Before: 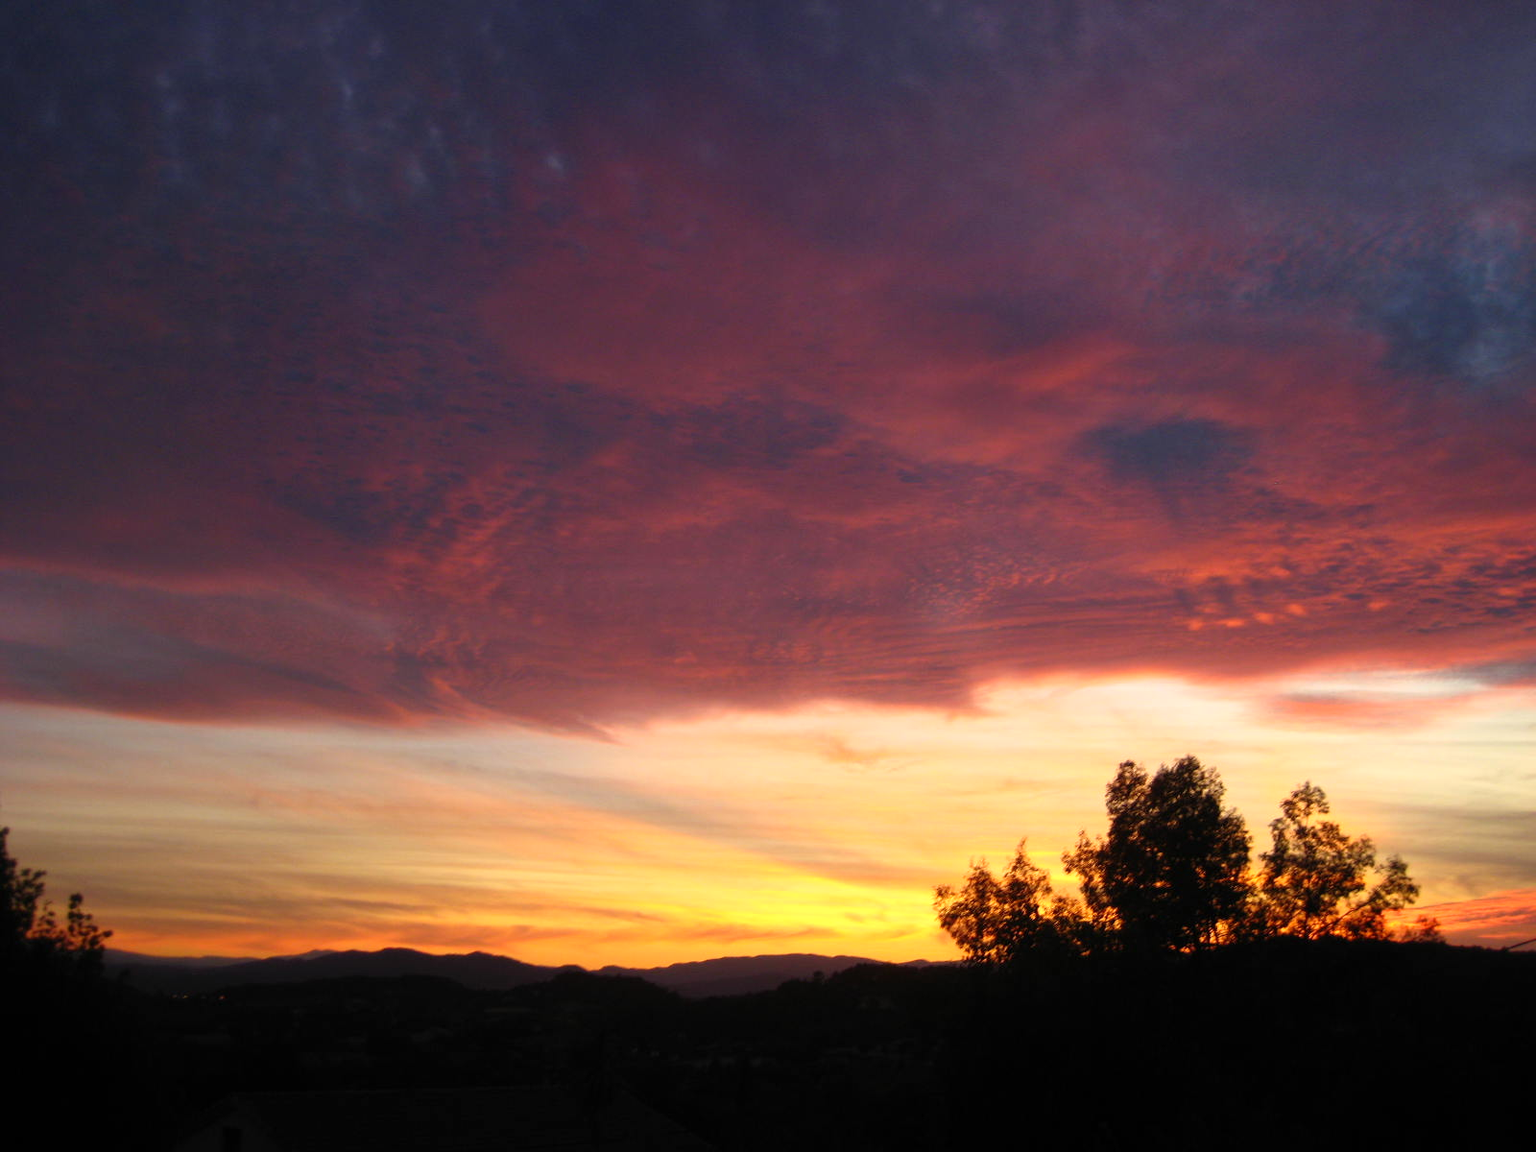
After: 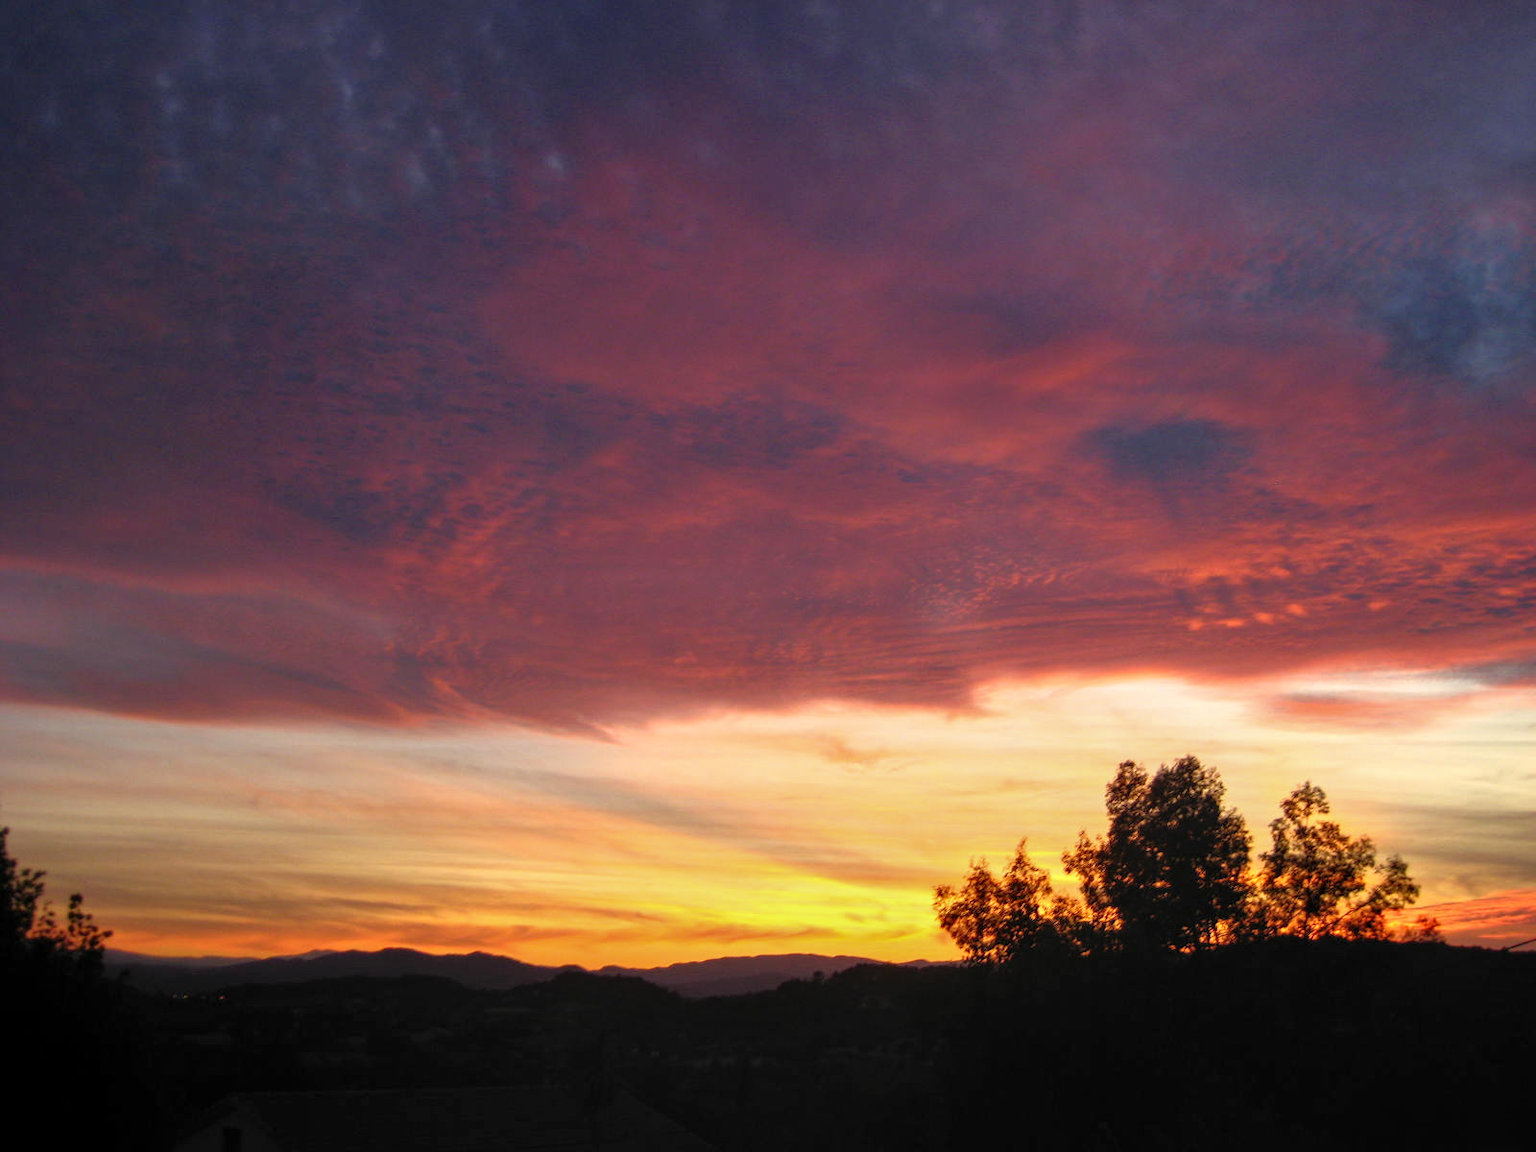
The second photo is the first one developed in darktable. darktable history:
local contrast: on, module defaults
rgb curve: curves: ch0 [(0, 0) (0.053, 0.068) (0.122, 0.128) (1, 1)]
